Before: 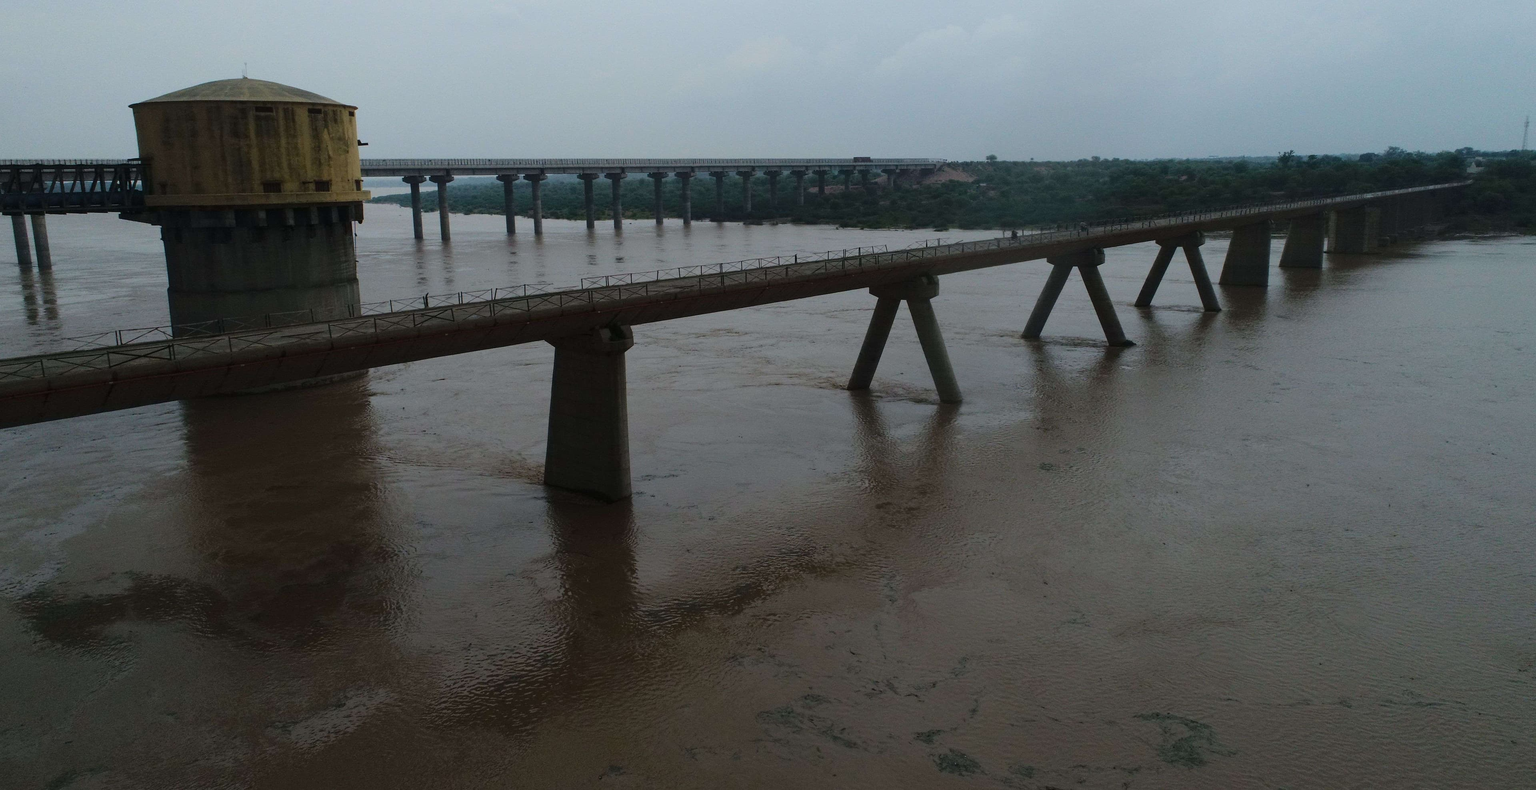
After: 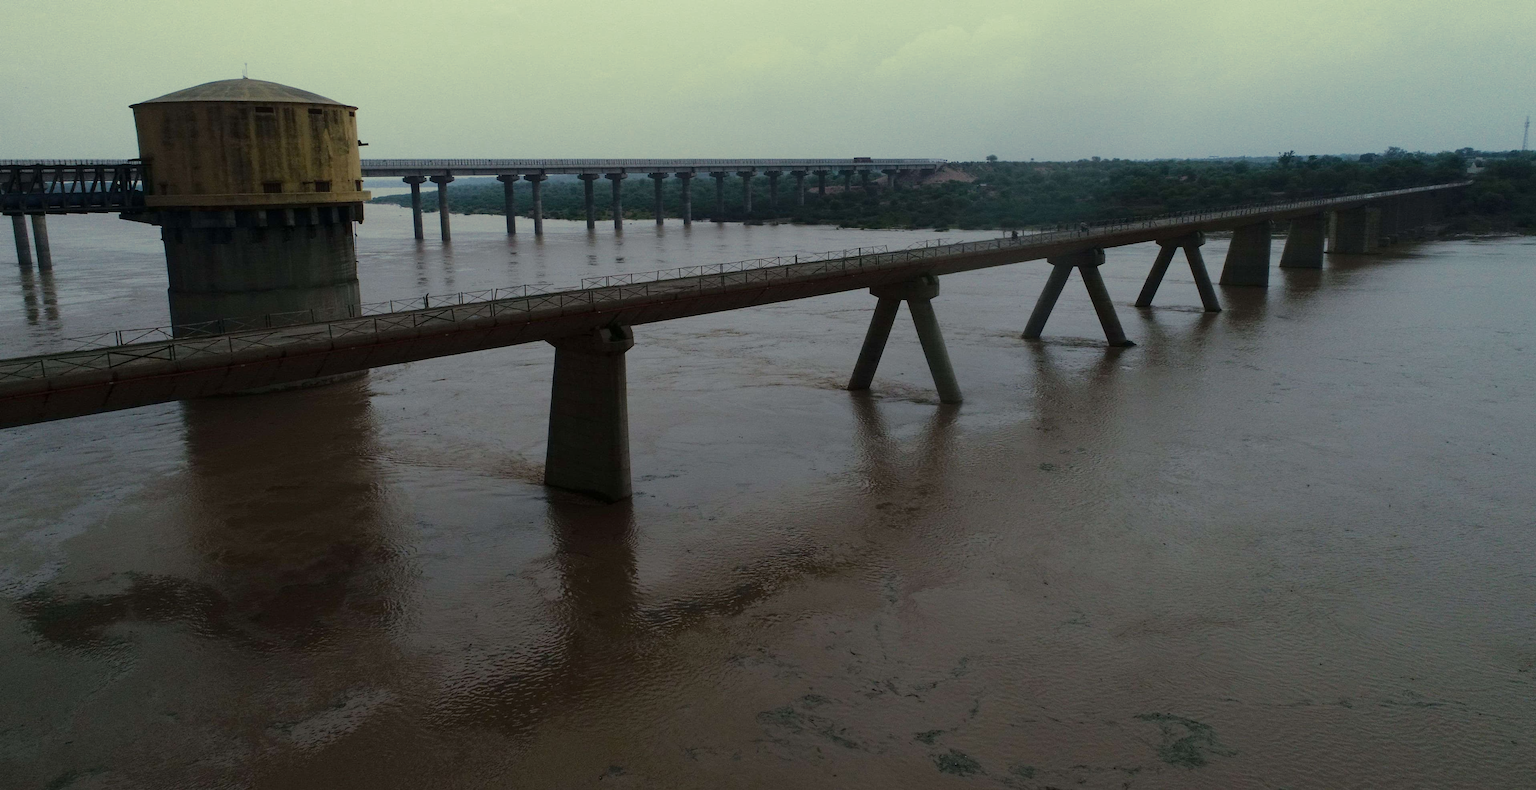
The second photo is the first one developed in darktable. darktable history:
split-toning: shadows › hue 290.82°, shadows › saturation 0.34, highlights › saturation 0.38, balance 0, compress 50%
exposure: black level correction 0.002, compensate highlight preservation false
white balance: emerald 1
